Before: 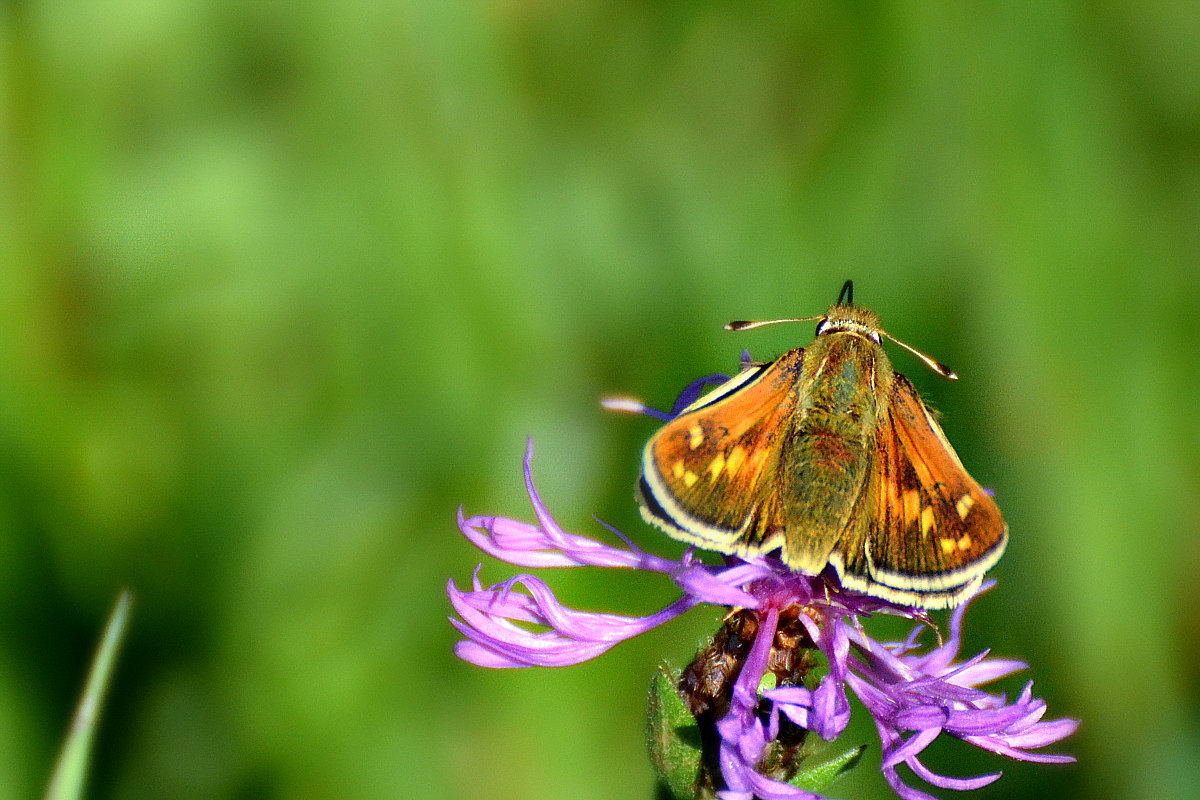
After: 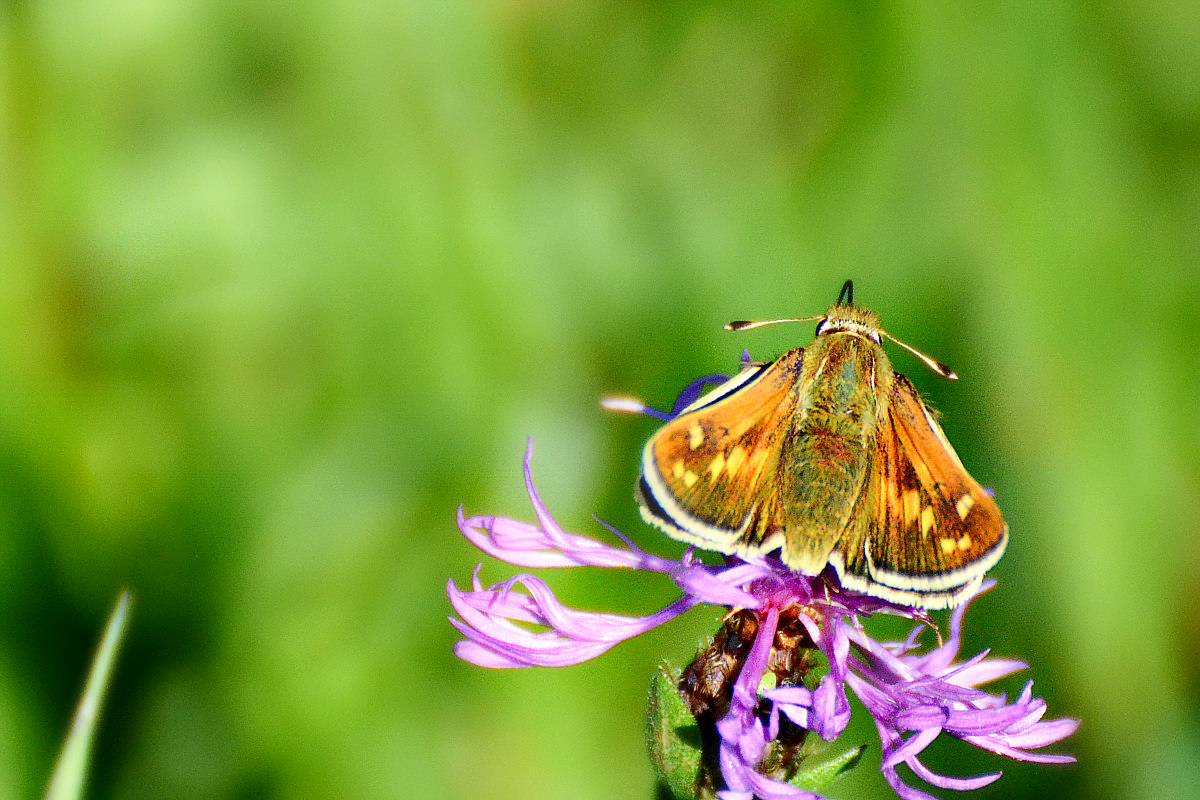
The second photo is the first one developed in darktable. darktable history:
contrast brightness saturation: contrast 0.035, brightness -0.033
base curve: curves: ch0 [(0, 0) (0.204, 0.334) (0.55, 0.733) (1, 1)], preserve colors none
